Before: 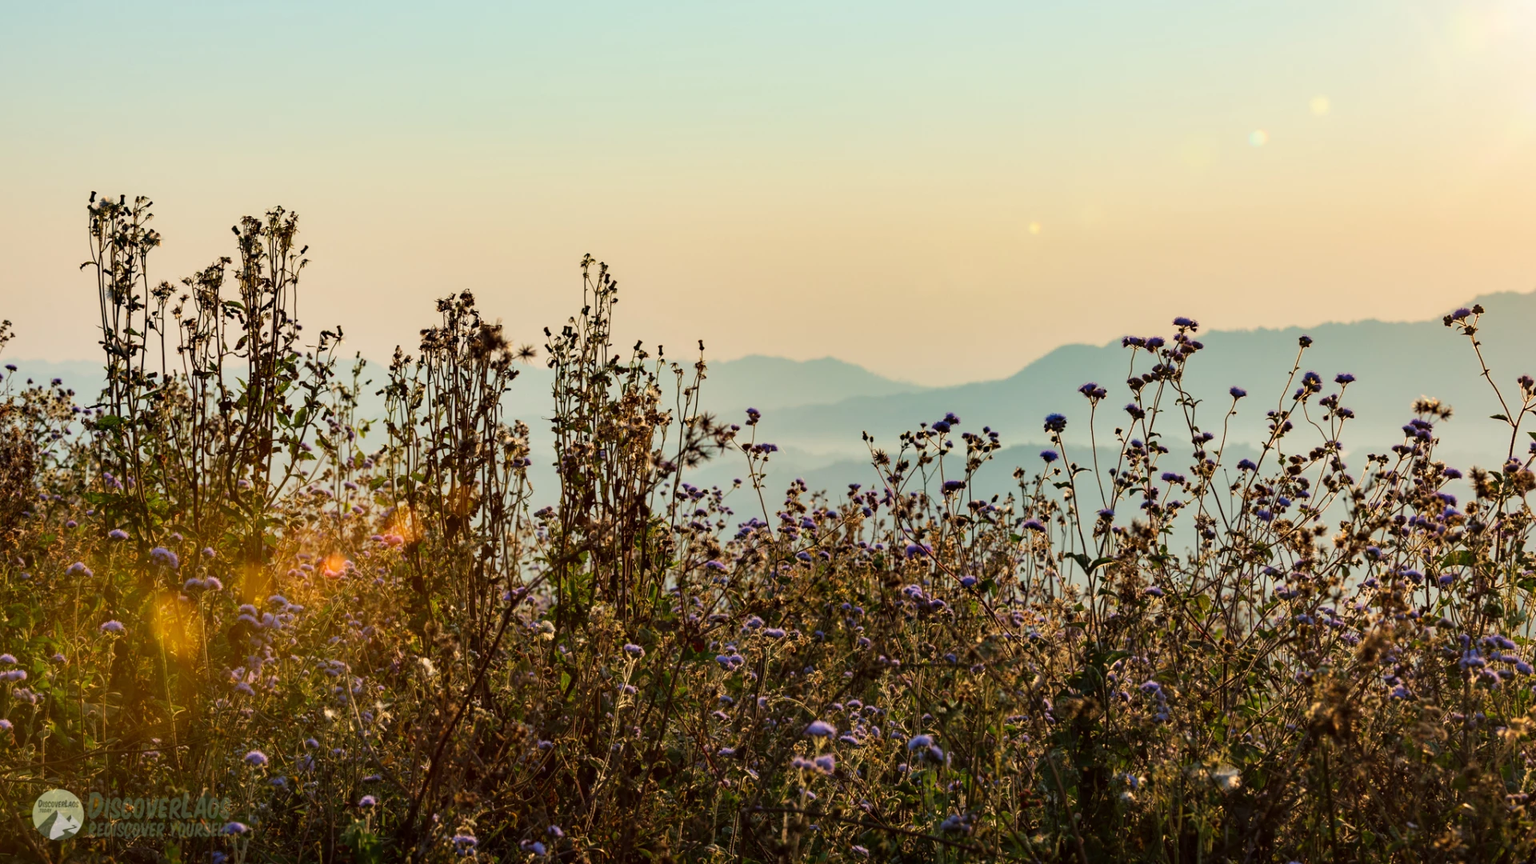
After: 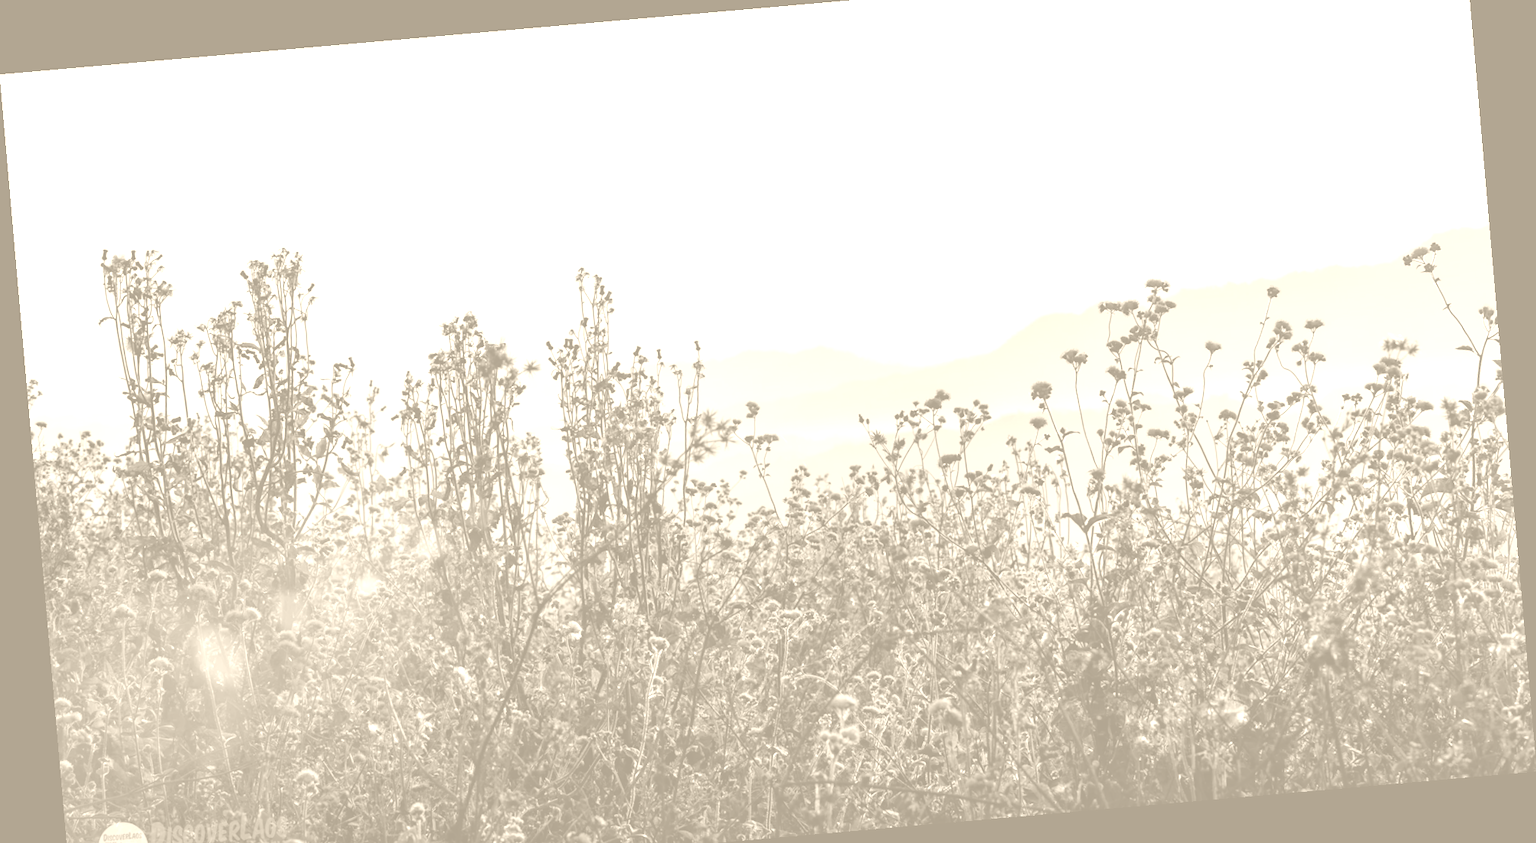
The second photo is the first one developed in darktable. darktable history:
base curve: curves: ch0 [(0, 0) (0.303, 0.277) (1, 1)]
local contrast: mode bilateral grid, contrast 20, coarseness 50, detail 120%, midtone range 0.2
rotate and perspective: rotation -4.98°, automatic cropping off
colorize: hue 36°, saturation 71%, lightness 80.79%
crop and rotate: top 5.609%, bottom 5.609%
